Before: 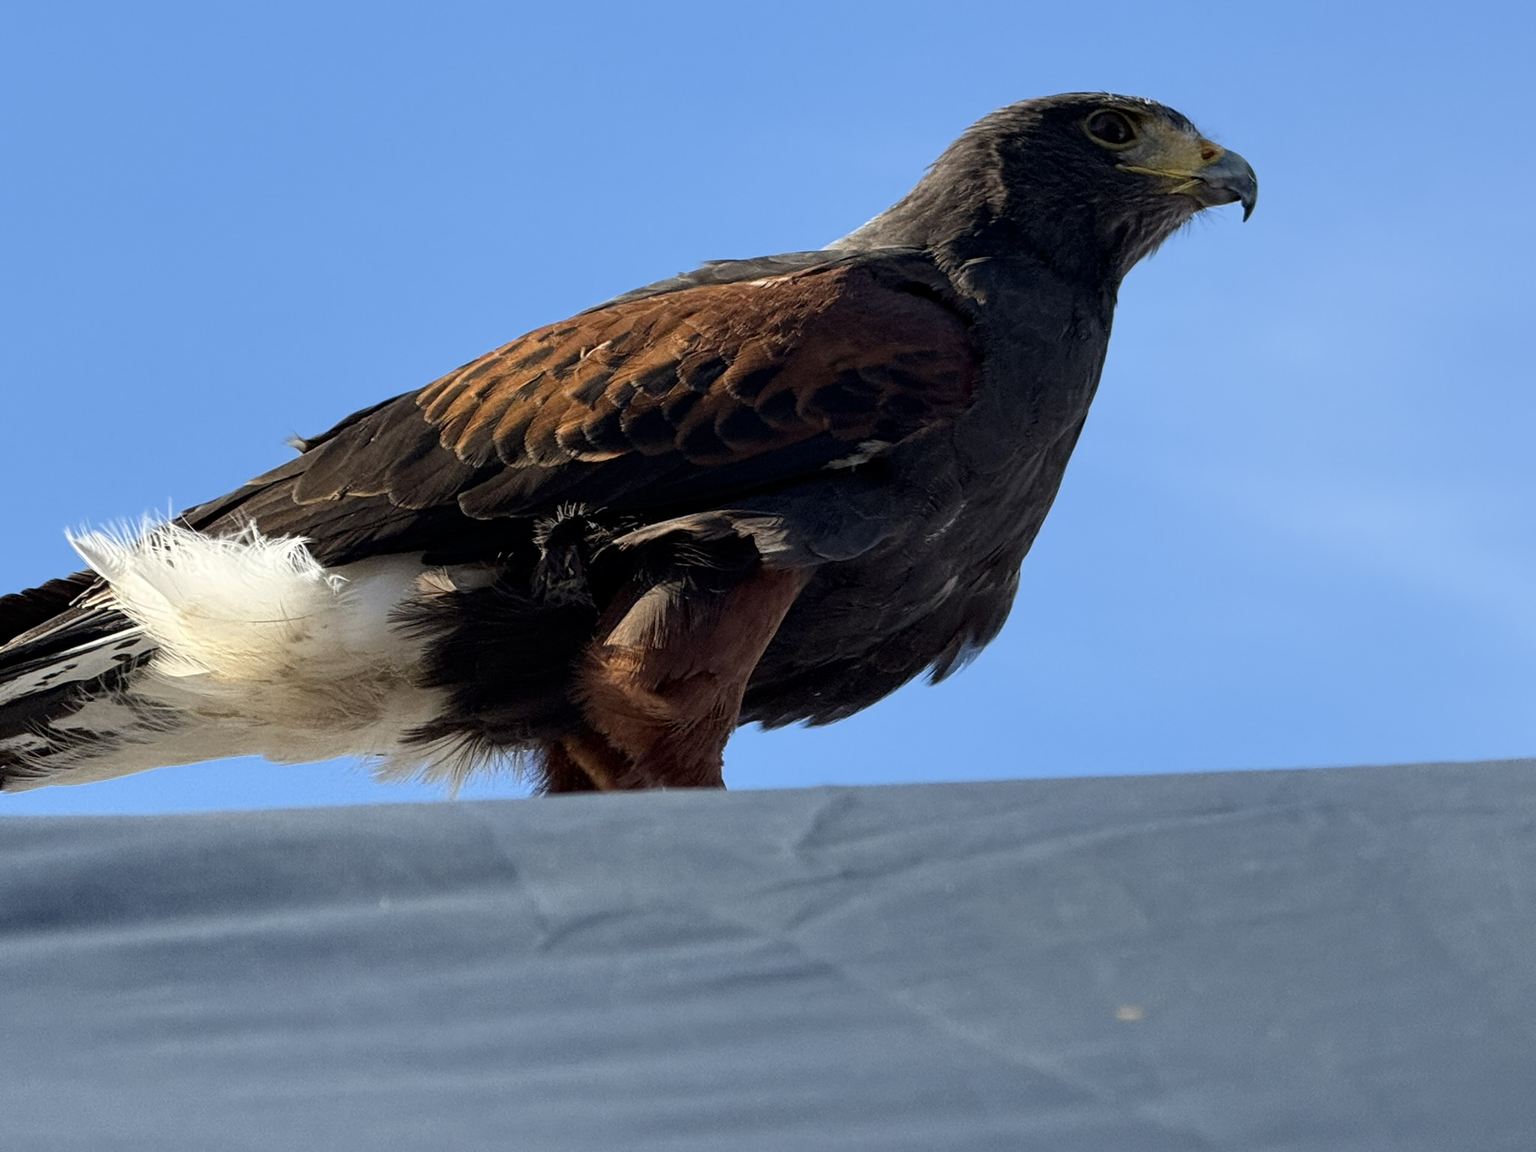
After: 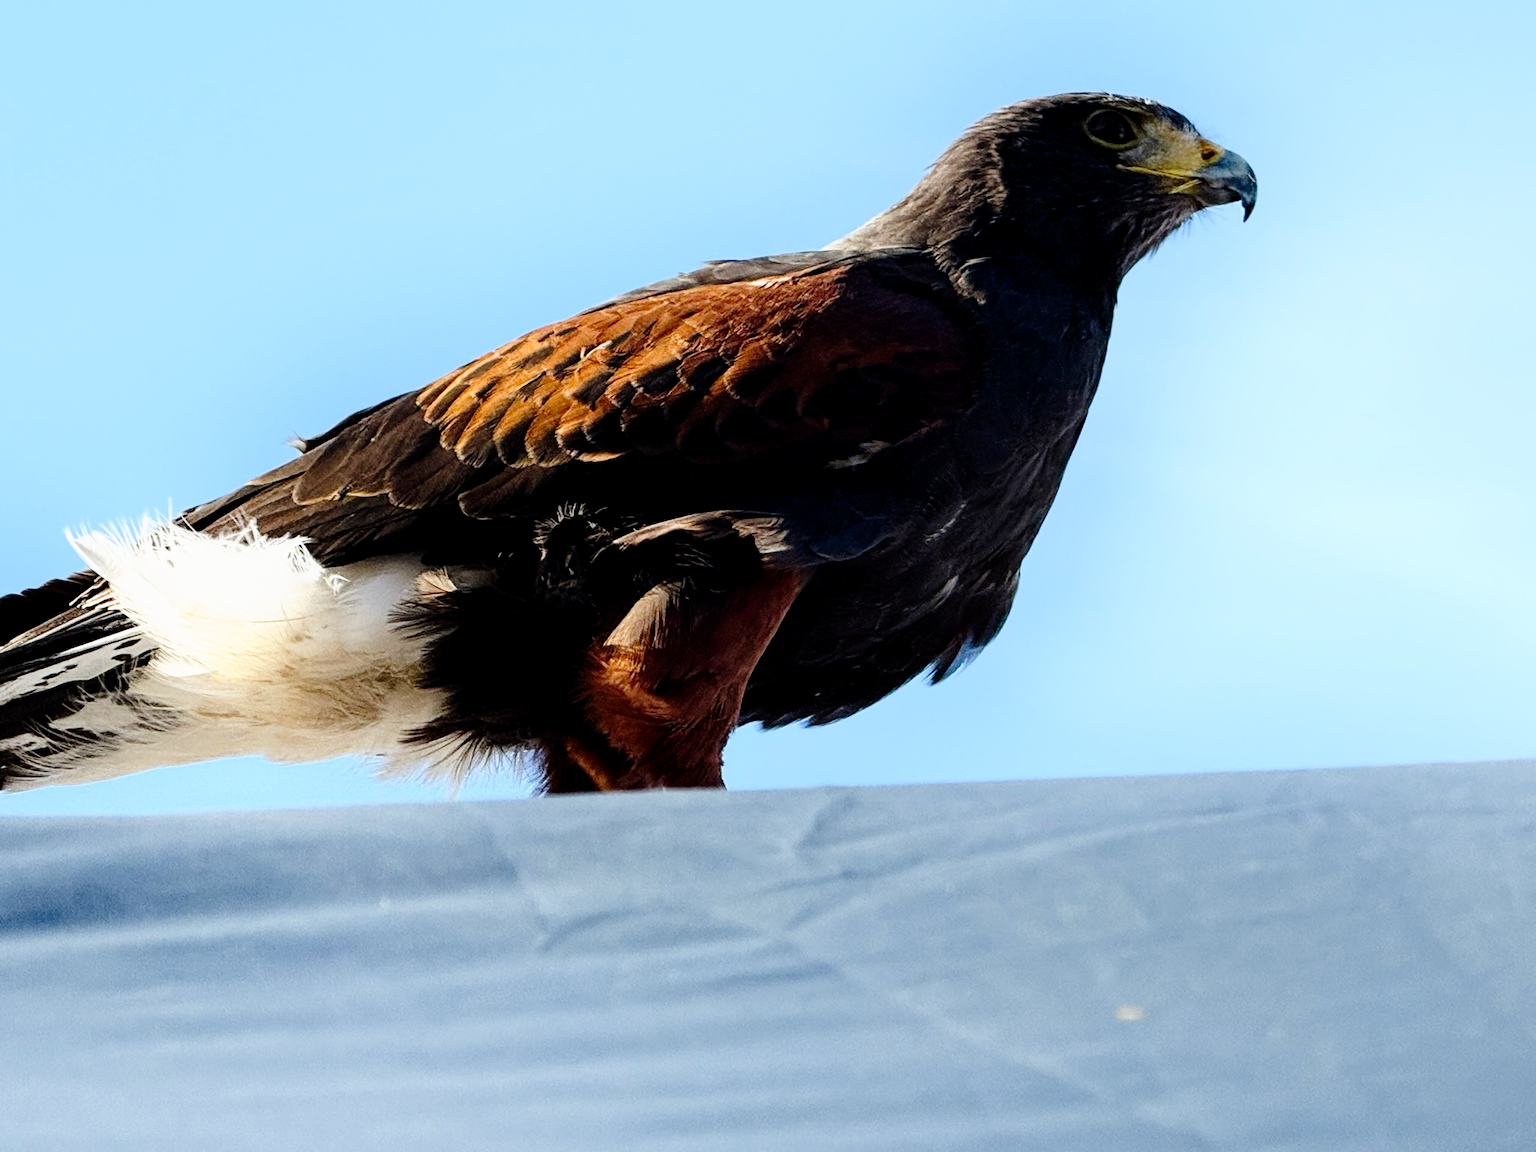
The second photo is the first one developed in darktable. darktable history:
exposure: black level correction 0.002, compensate highlight preservation false
base curve: curves: ch0 [(0, 0) (0.088, 0.125) (0.176, 0.251) (0.354, 0.501) (0.613, 0.749) (1, 0.877)], preserve colors none
tone curve: curves: ch0 [(0, 0) (0.003, 0) (0.011, 0.001) (0.025, 0.001) (0.044, 0.003) (0.069, 0.009) (0.1, 0.018) (0.136, 0.032) (0.177, 0.074) (0.224, 0.13) (0.277, 0.218) (0.335, 0.321) (0.399, 0.425) (0.468, 0.523) (0.543, 0.617) (0.623, 0.708) (0.709, 0.789) (0.801, 0.873) (0.898, 0.967) (1, 1)], preserve colors none
shadows and highlights: shadows -24.28, highlights 49.77, soften with gaussian
